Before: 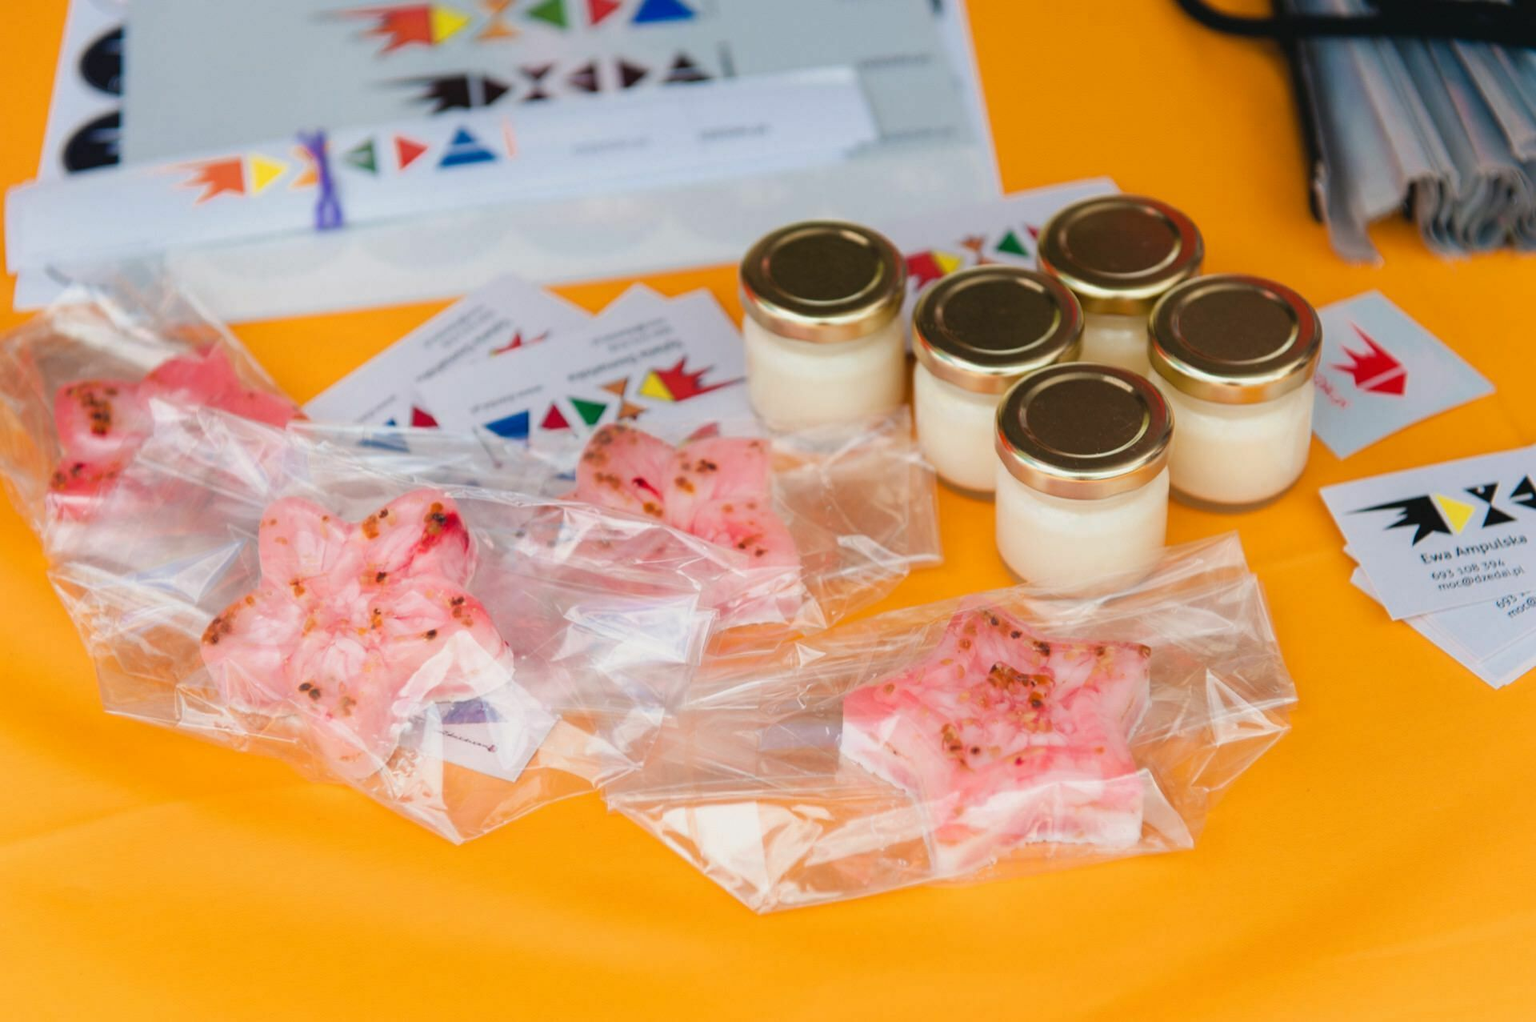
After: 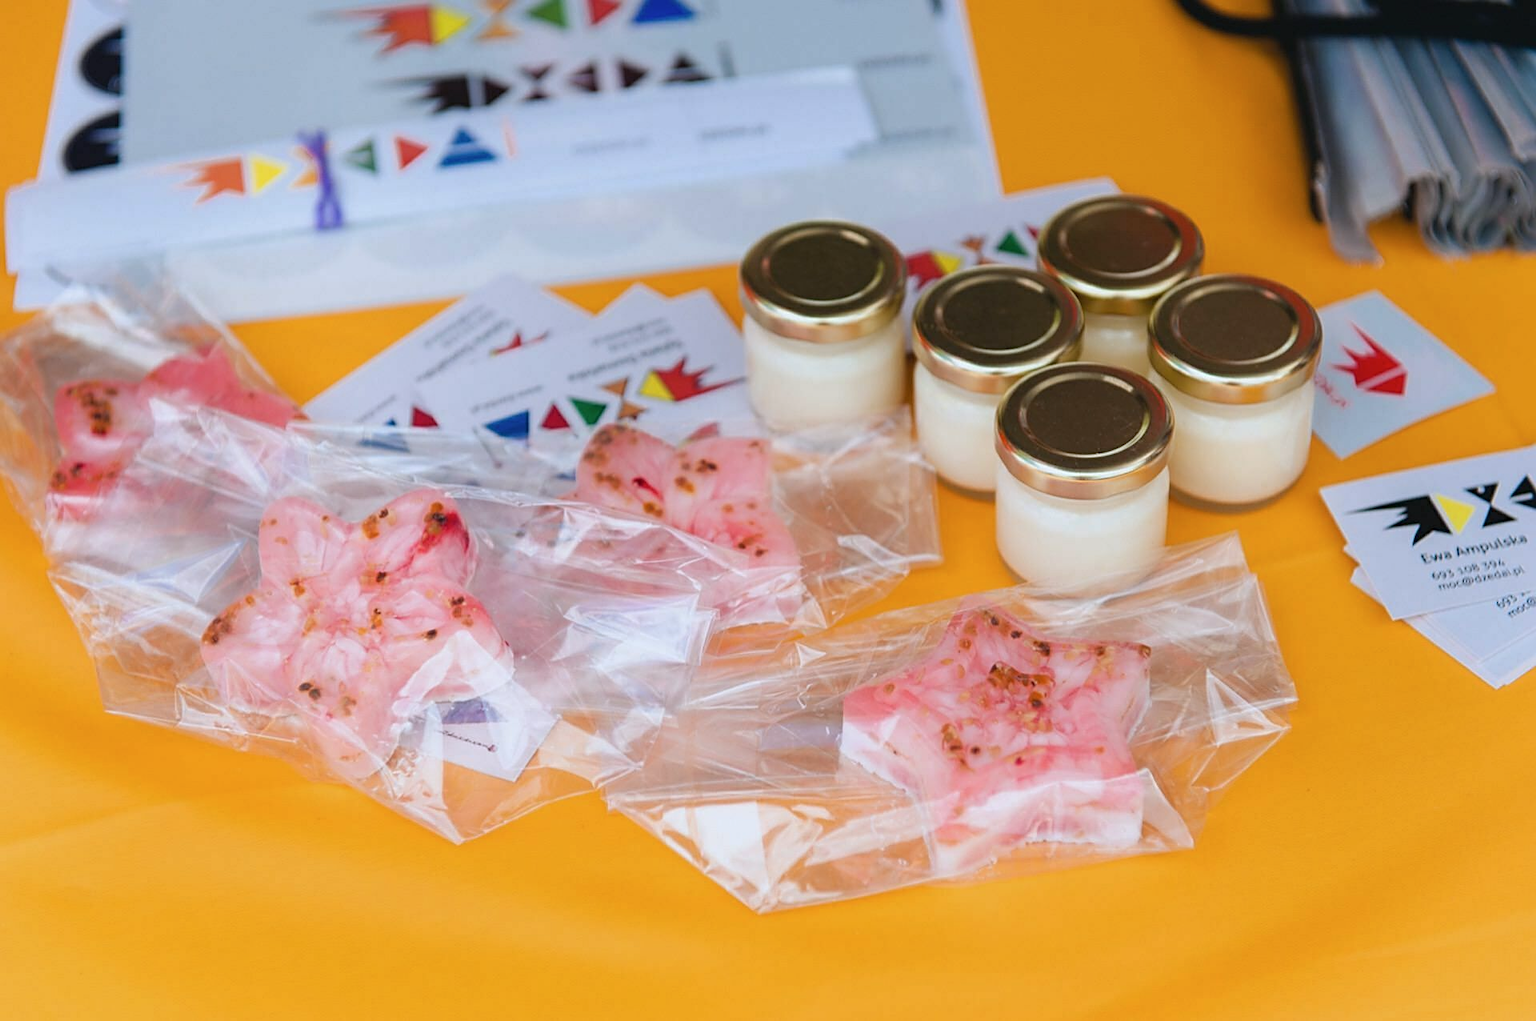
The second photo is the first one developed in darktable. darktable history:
white balance: red 0.954, blue 1.079
sharpen: on, module defaults
contrast brightness saturation: saturation -0.05
